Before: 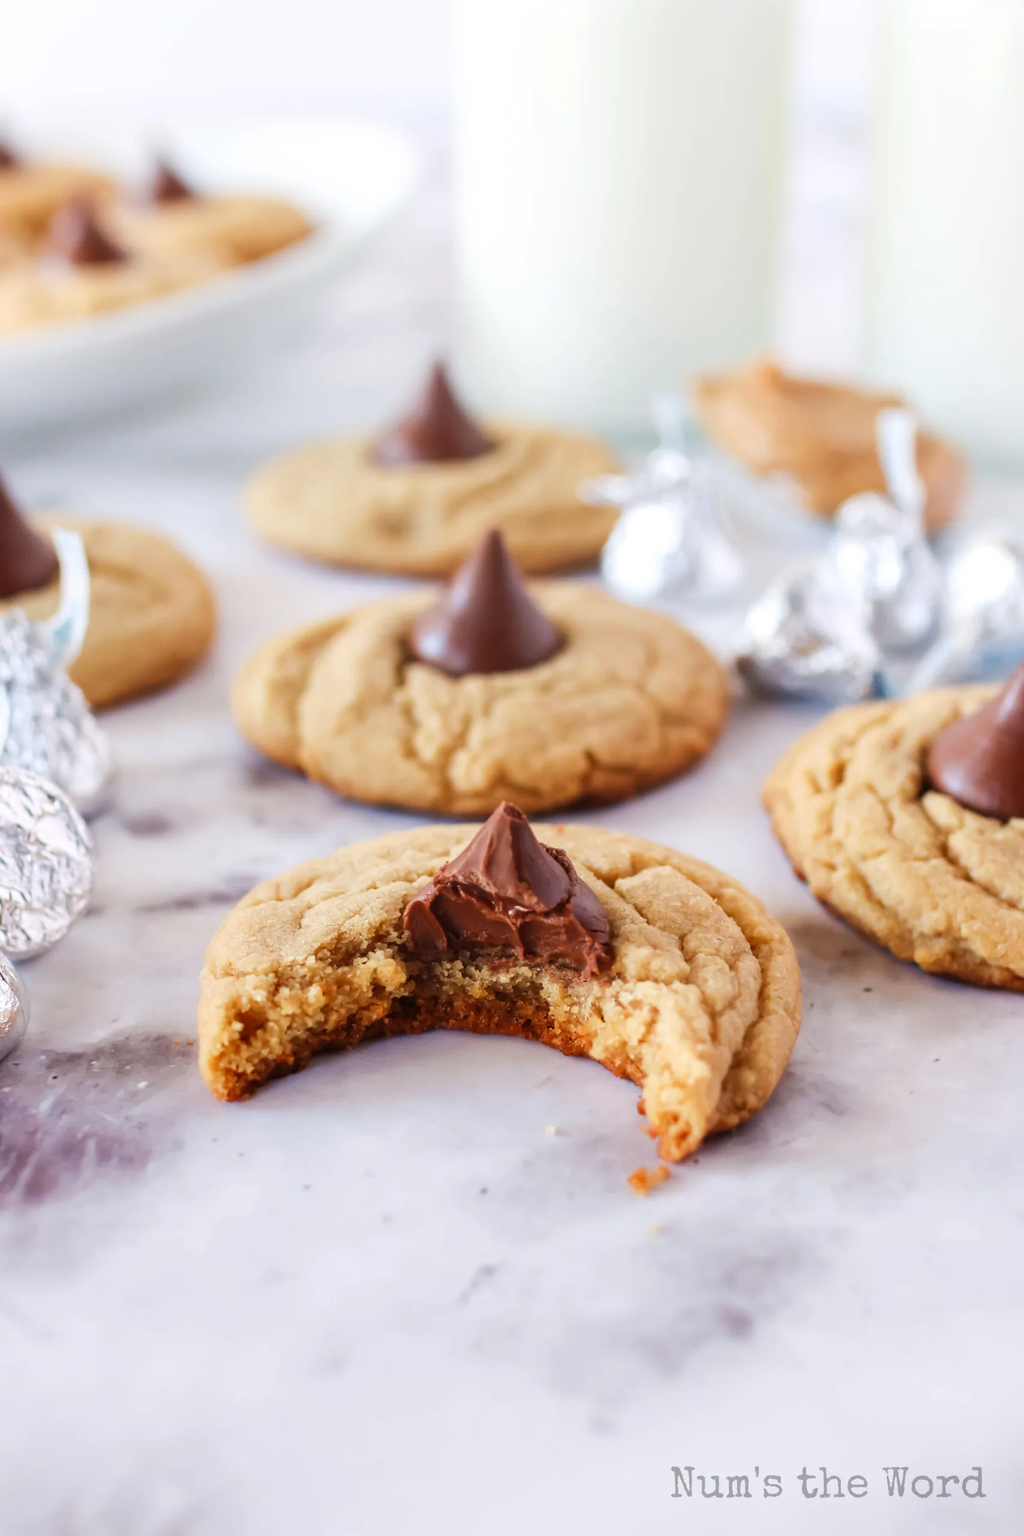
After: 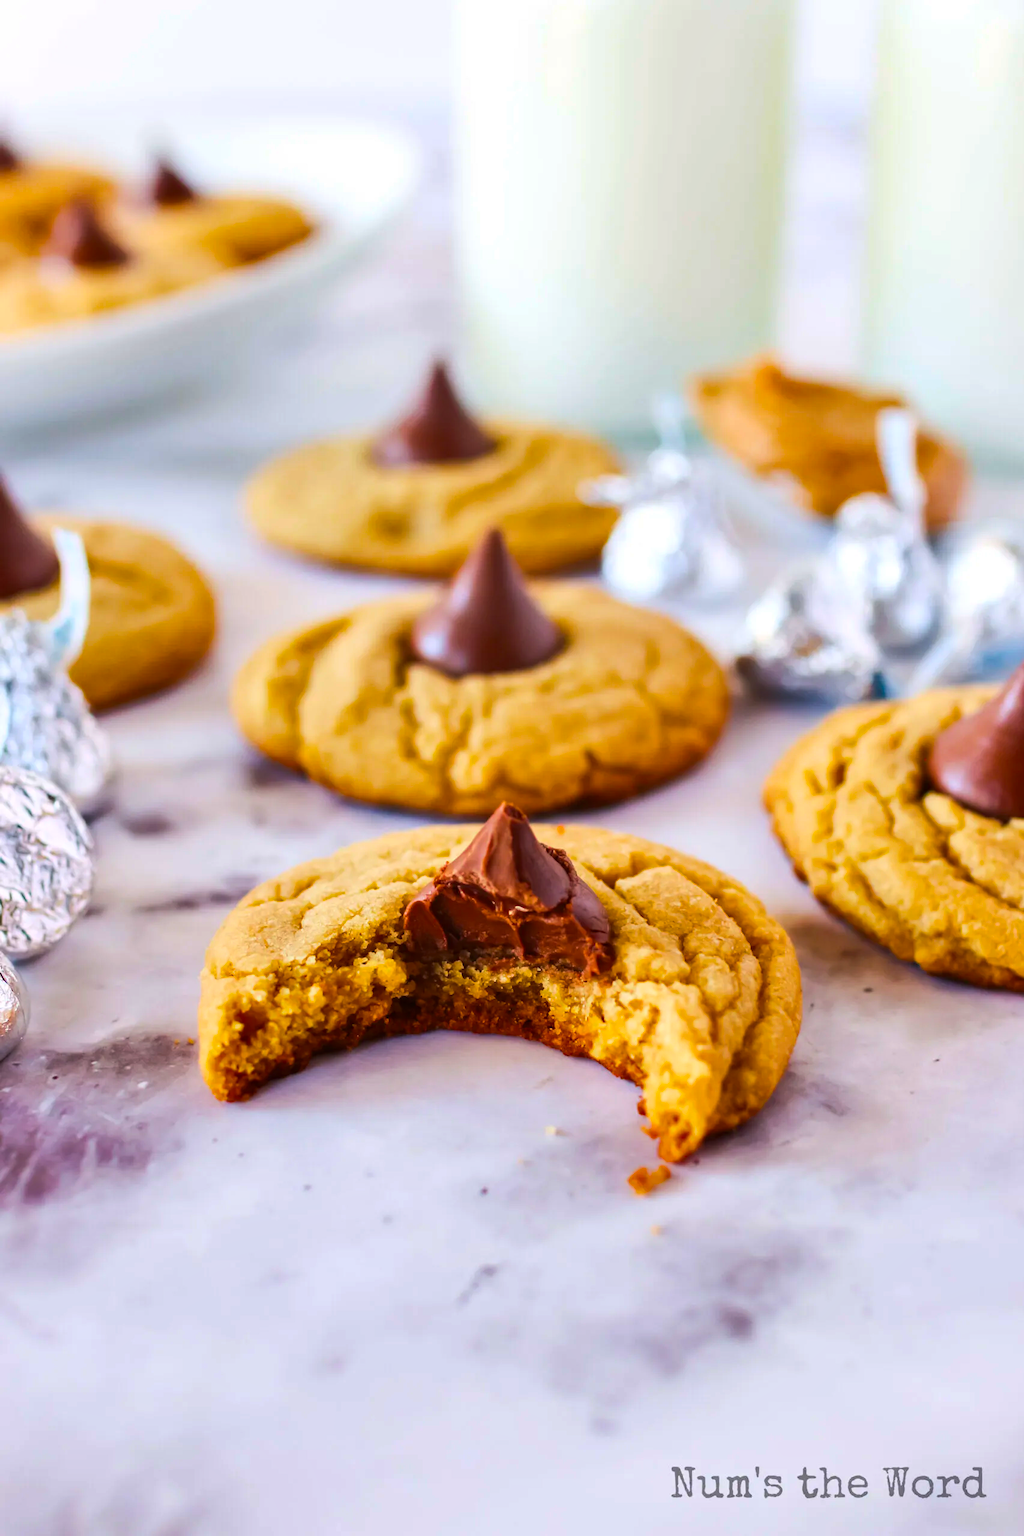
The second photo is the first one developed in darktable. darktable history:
exposure: black level correction 0, exposure 0 EV, compensate highlight preservation false
shadows and highlights: shadows 58.4, soften with gaussian
contrast brightness saturation: contrast 0.14
color balance rgb: perceptual saturation grading › global saturation 61.496%, perceptual saturation grading › highlights 20.535%, perceptual saturation grading › shadows -49.476%, global vibrance 20%
